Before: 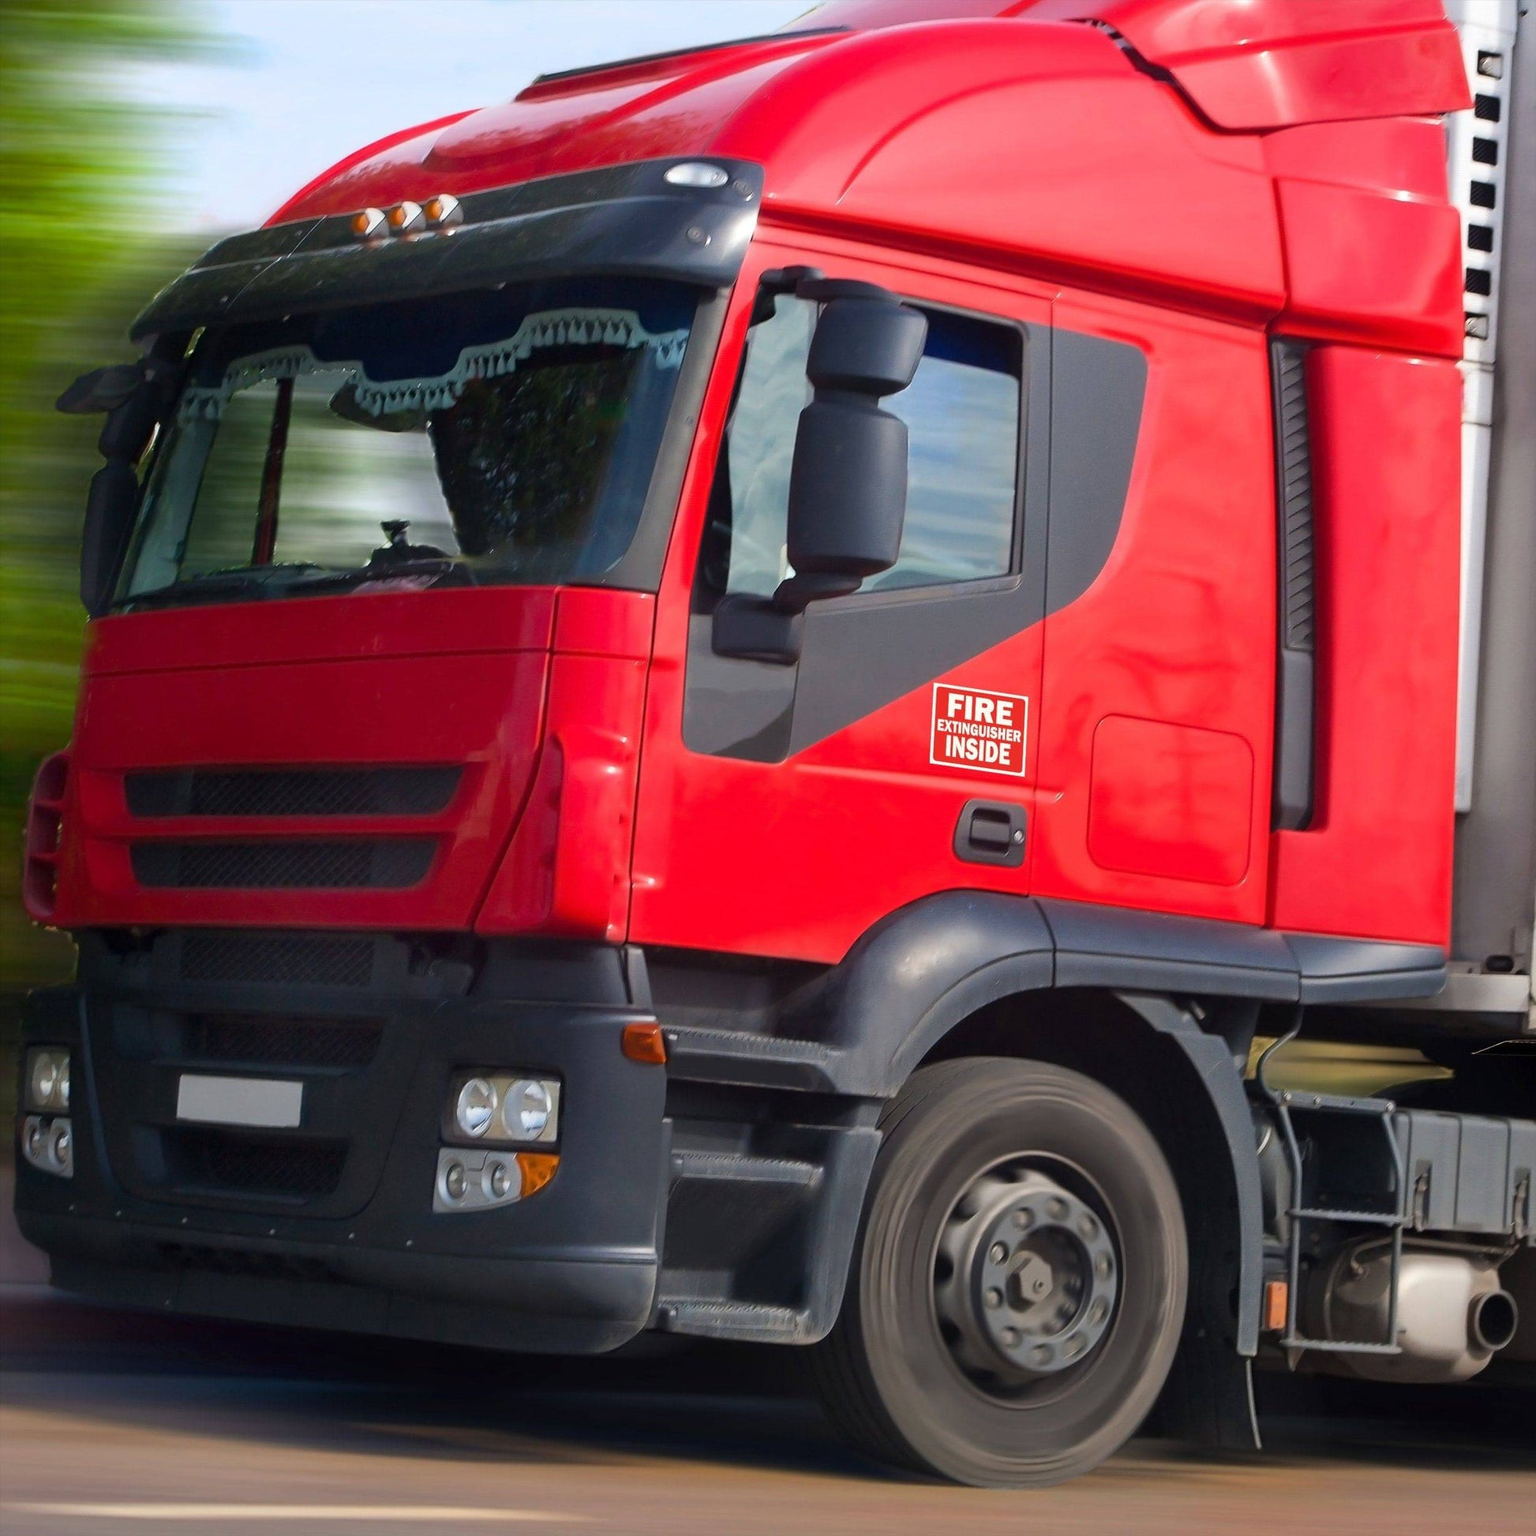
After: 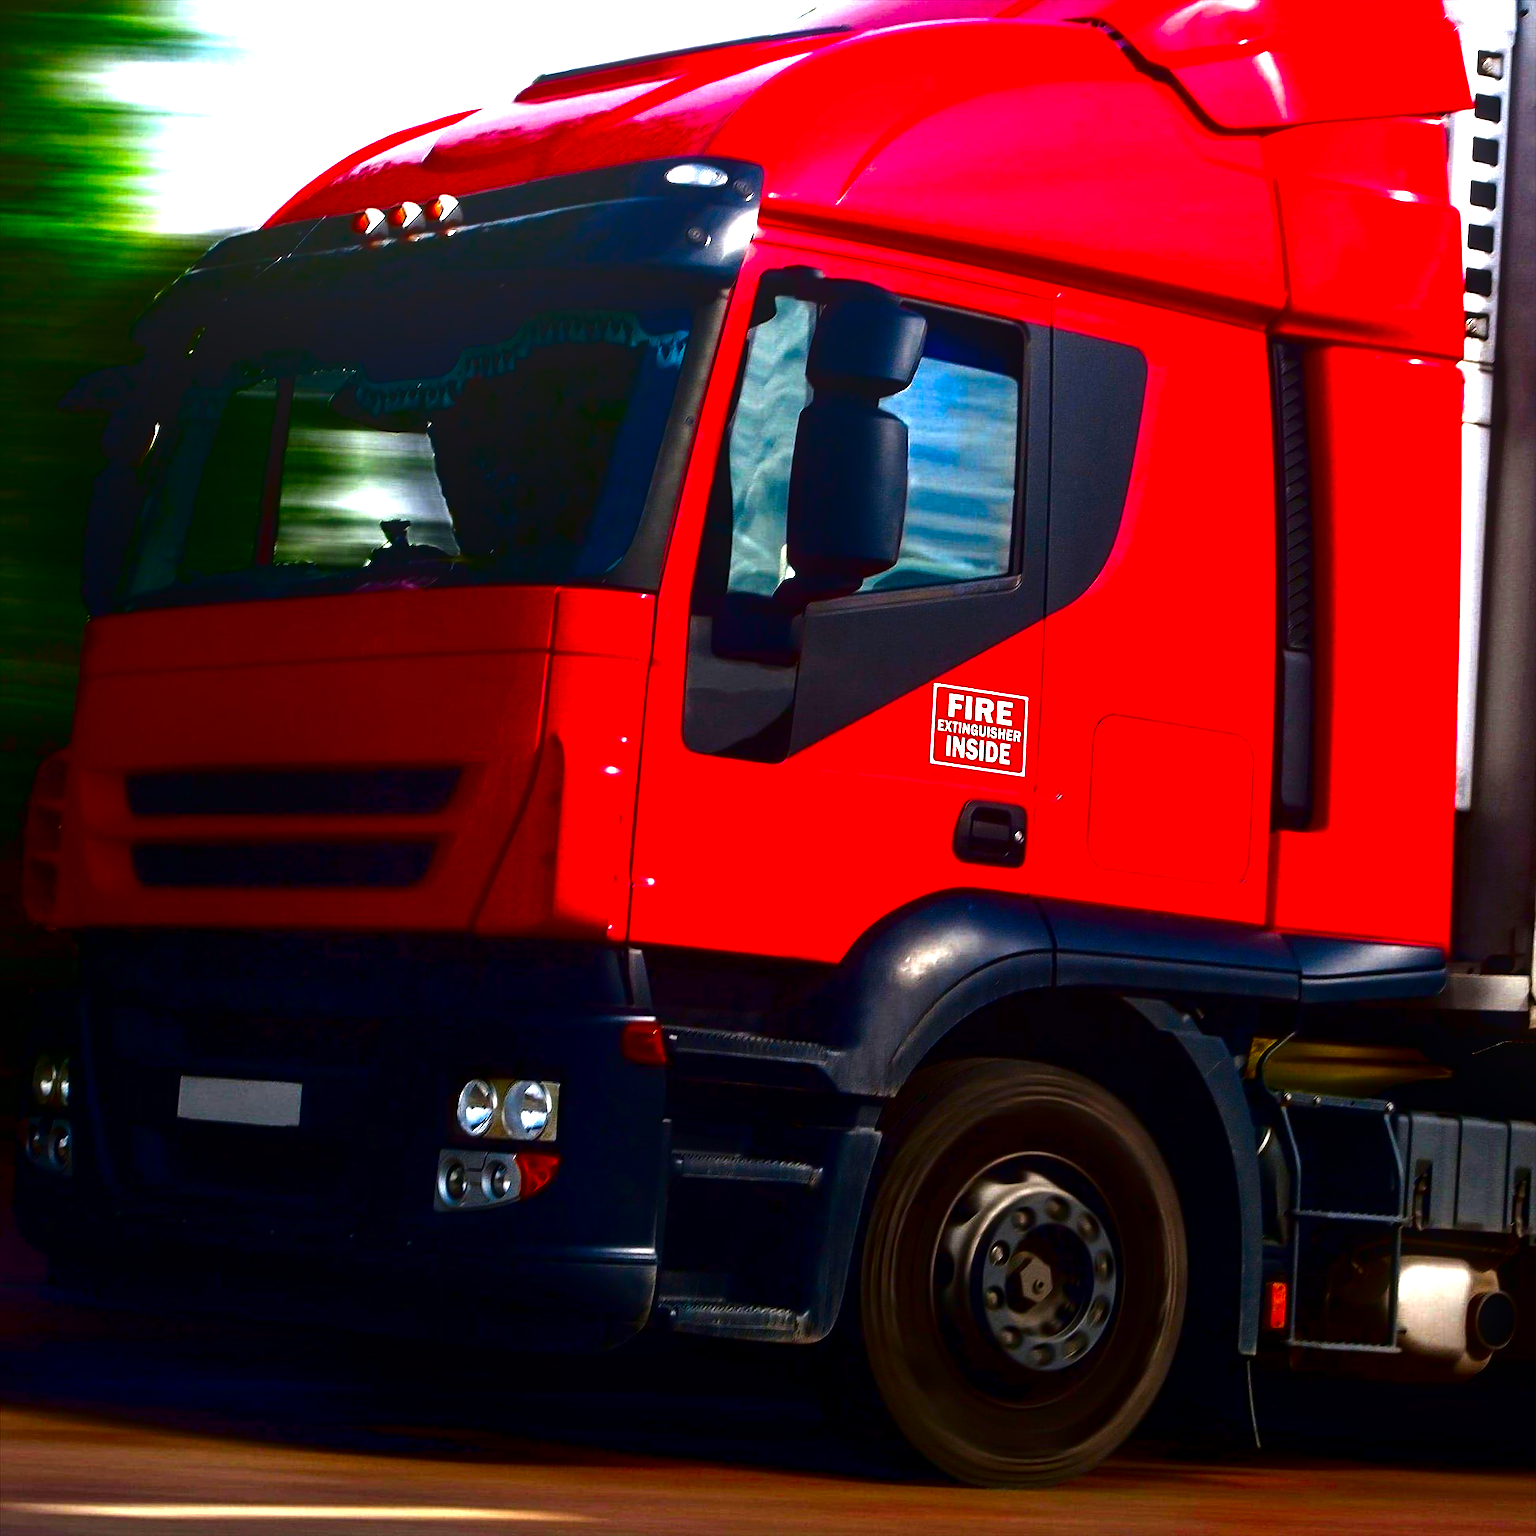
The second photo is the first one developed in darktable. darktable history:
local contrast: detail 110%
contrast brightness saturation: brightness -1, saturation 1
tone equalizer: -8 EV -1.08 EV, -7 EV -1.01 EV, -6 EV -0.867 EV, -5 EV -0.578 EV, -3 EV 0.578 EV, -2 EV 0.867 EV, -1 EV 1.01 EV, +0 EV 1.08 EV, edges refinement/feathering 500, mask exposure compensation -1.57 EV, preserve details no
